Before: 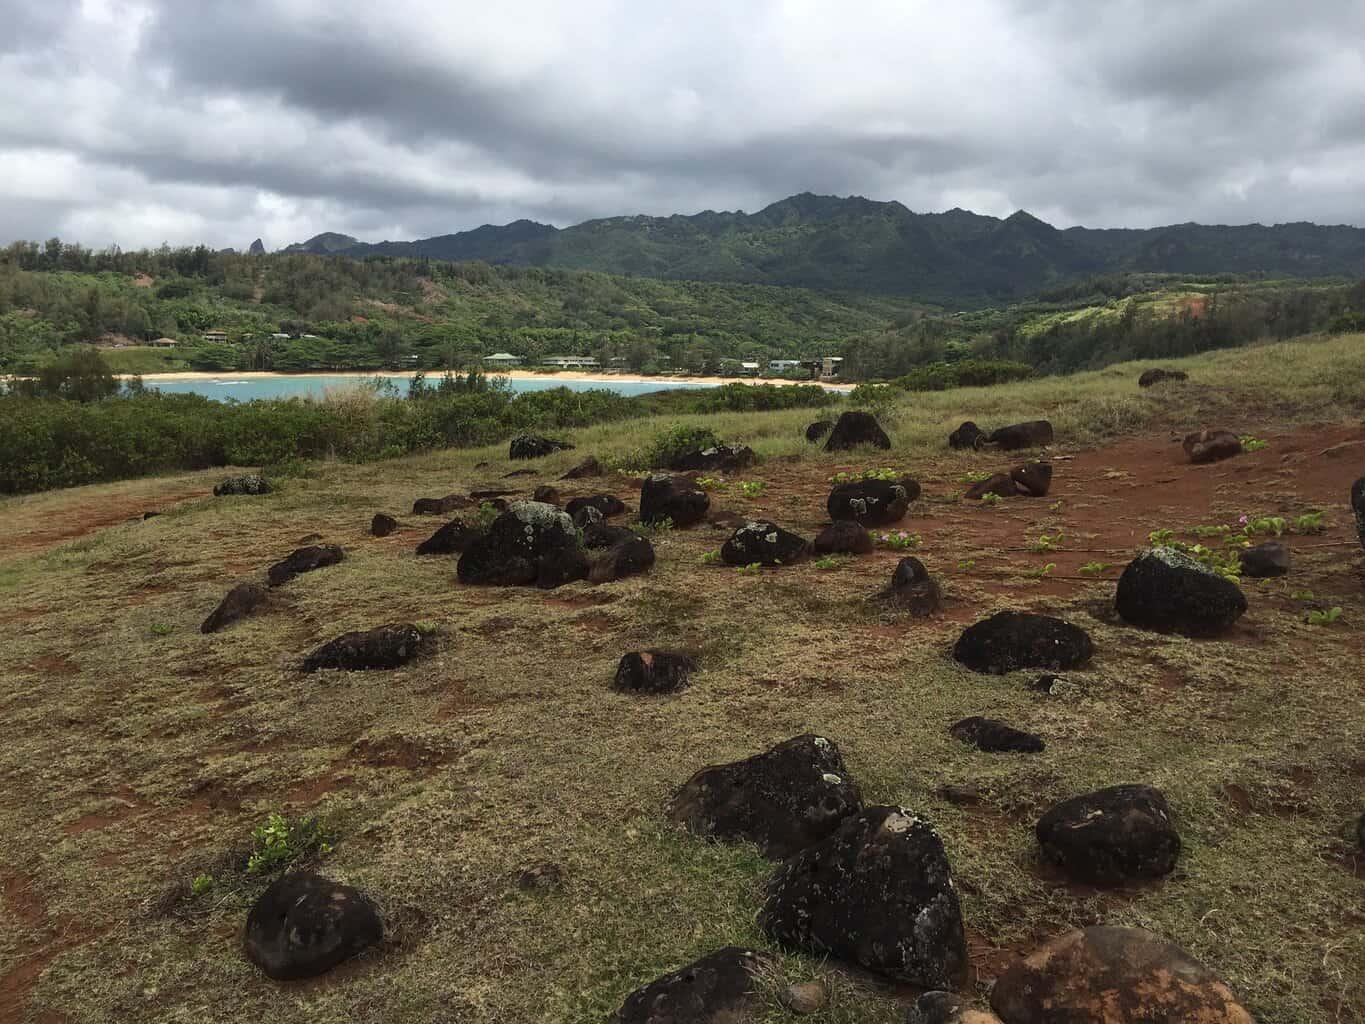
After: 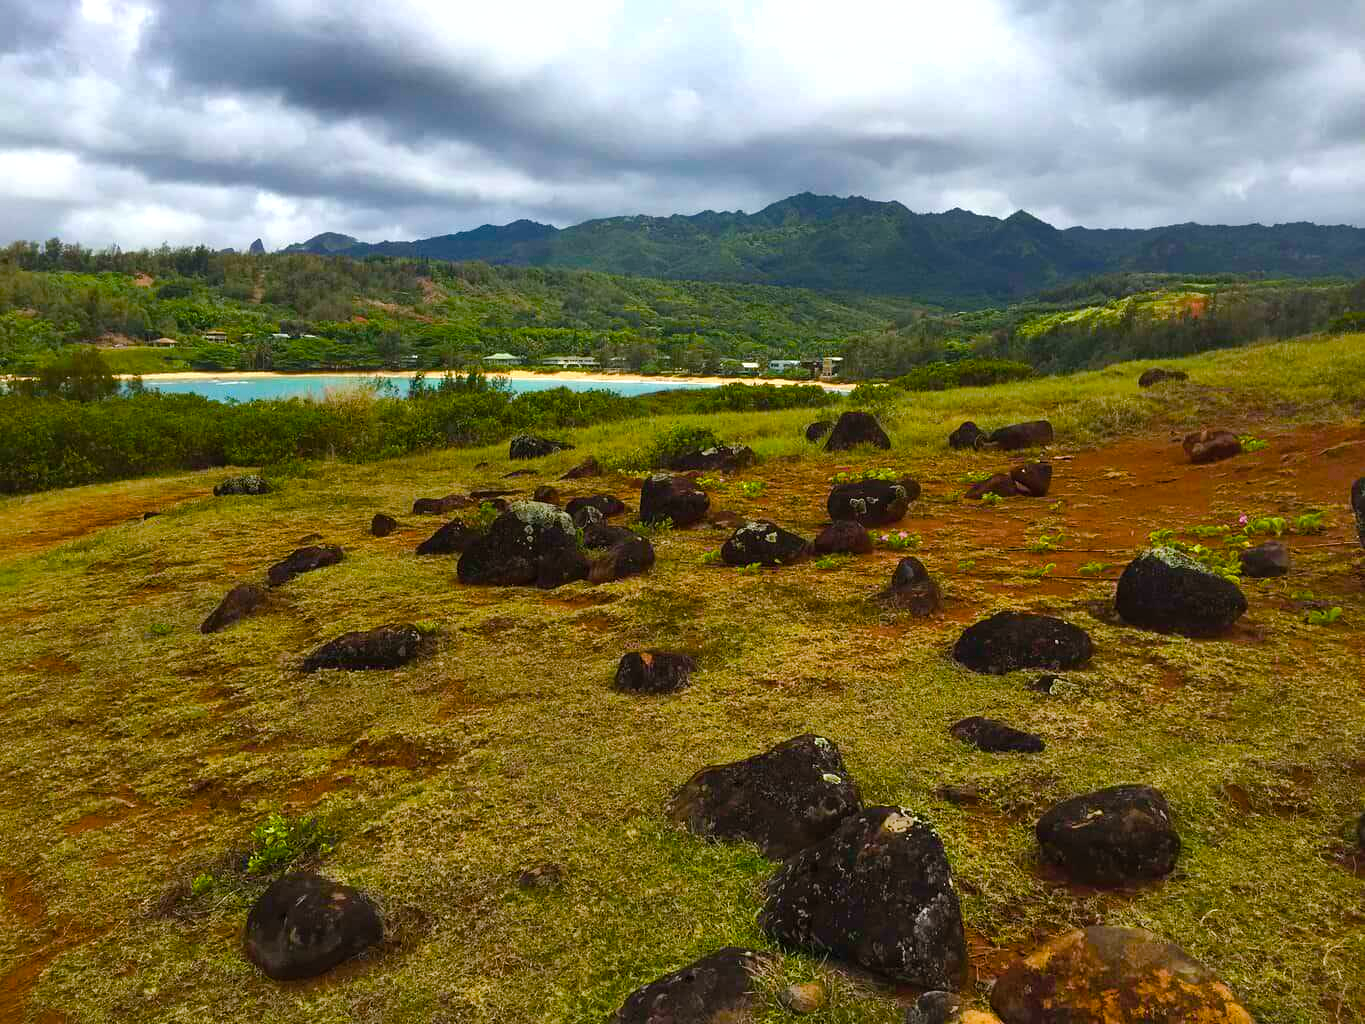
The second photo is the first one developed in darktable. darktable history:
color balance rgb: highlights gain › luminance 18%, linear chroma grading › global chroma 14.653%, perceptual saturation grading › global saturation 27.16%, perceptual saturation grading › highlights -28.79%, perceptual saturation grading › mid-tones 15.323%, perceptual saturation grading › shadows 33.005%, global vibrance 50.457%
shadows and highlights: soften with gaussian
